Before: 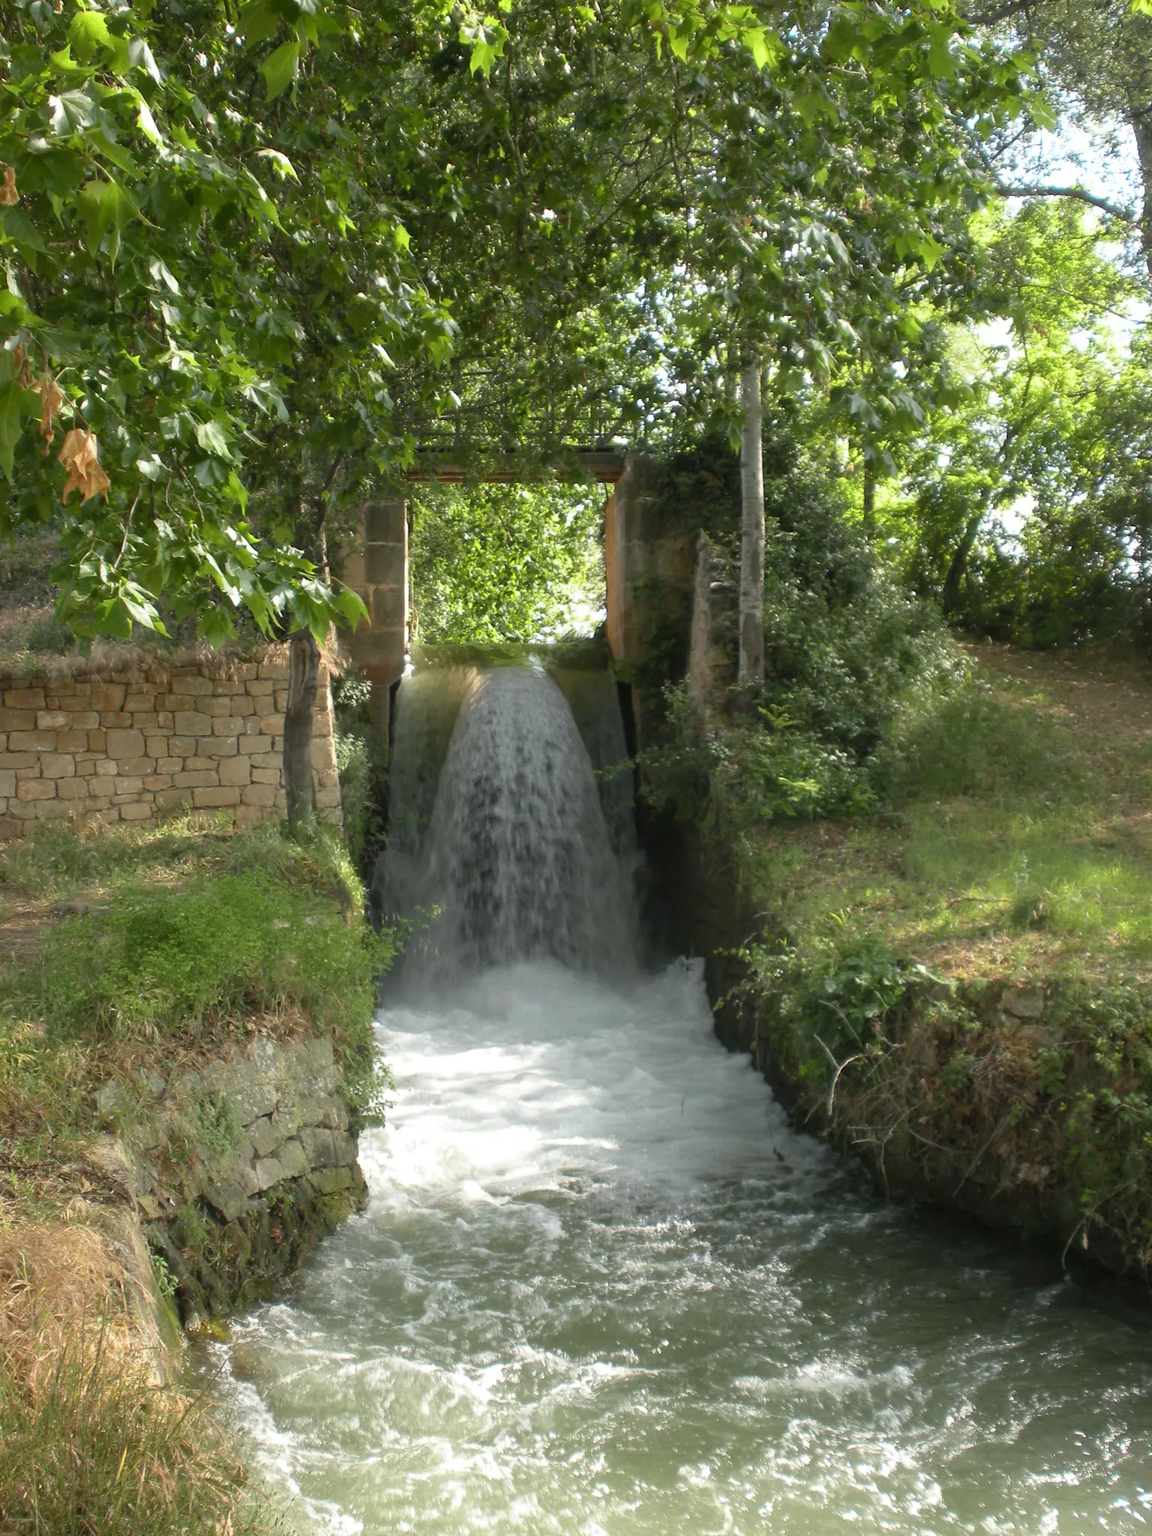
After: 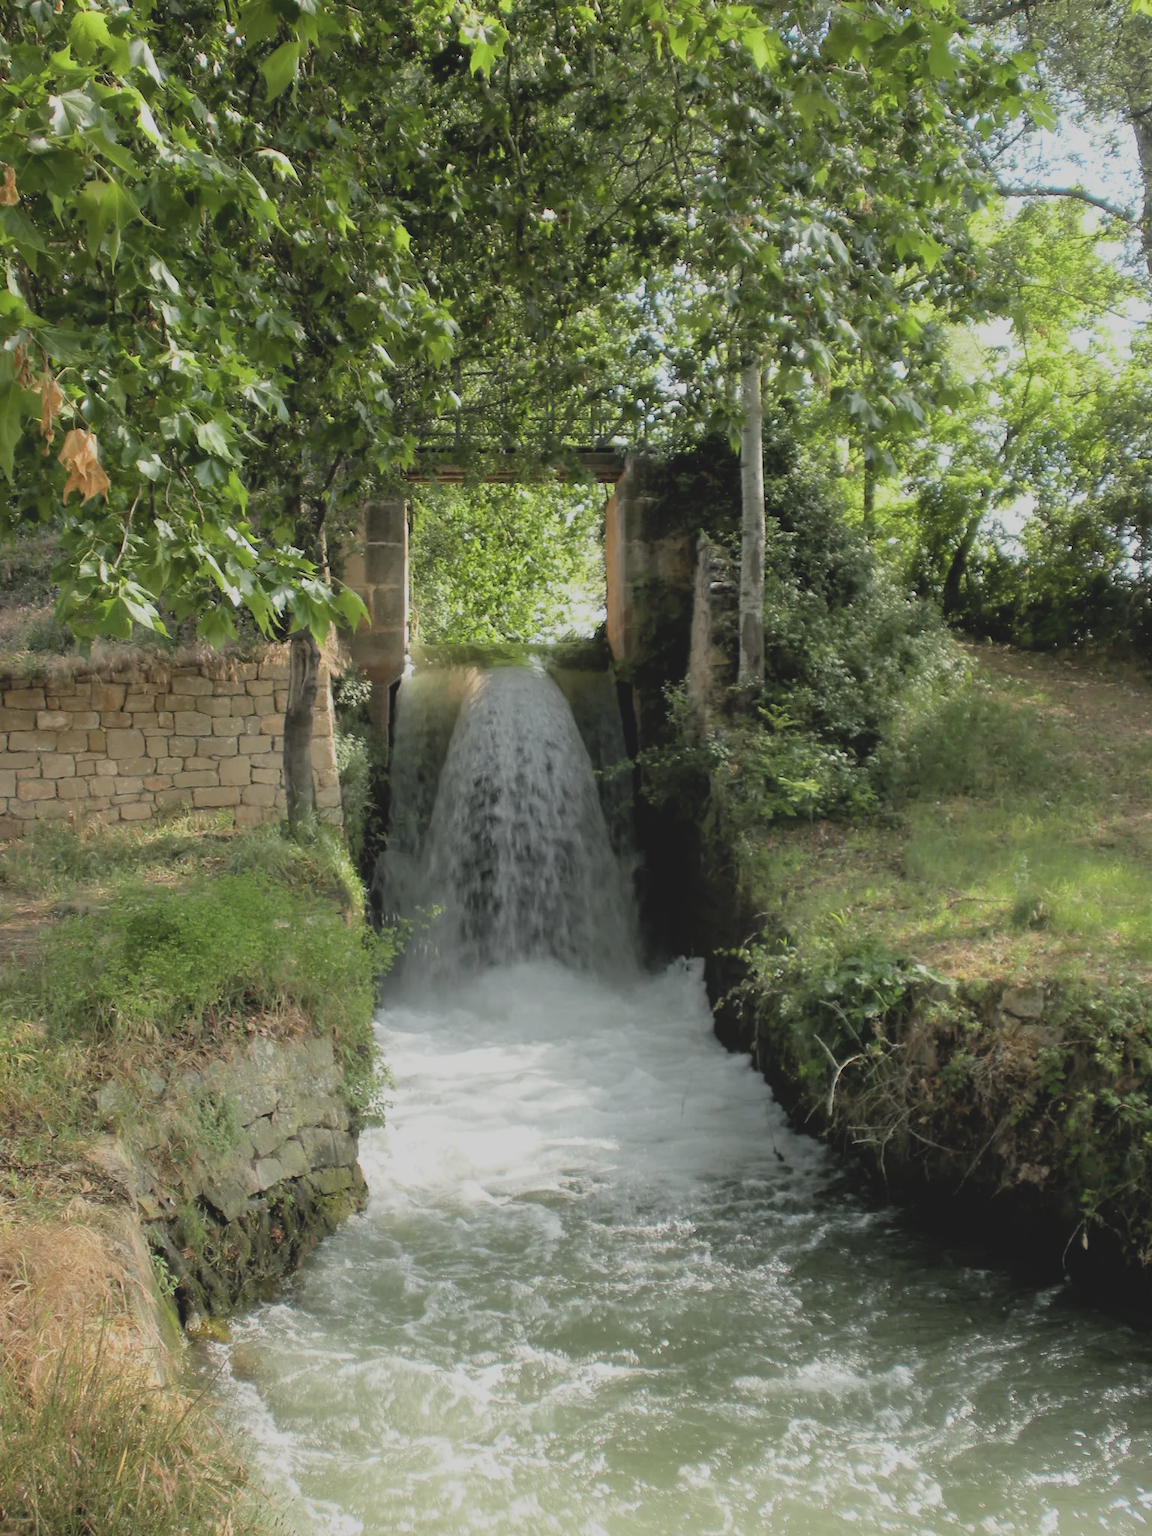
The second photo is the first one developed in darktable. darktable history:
filmic rgb: black relative exposure -5.02 EV, white relative exposure 3.98 EV, hardness 2.88, contrast 1.099, iterations of high-quality reconstruction 0
contrast brightness saturation: contrast -0.169, brightness 0.047, saturation -0.115
